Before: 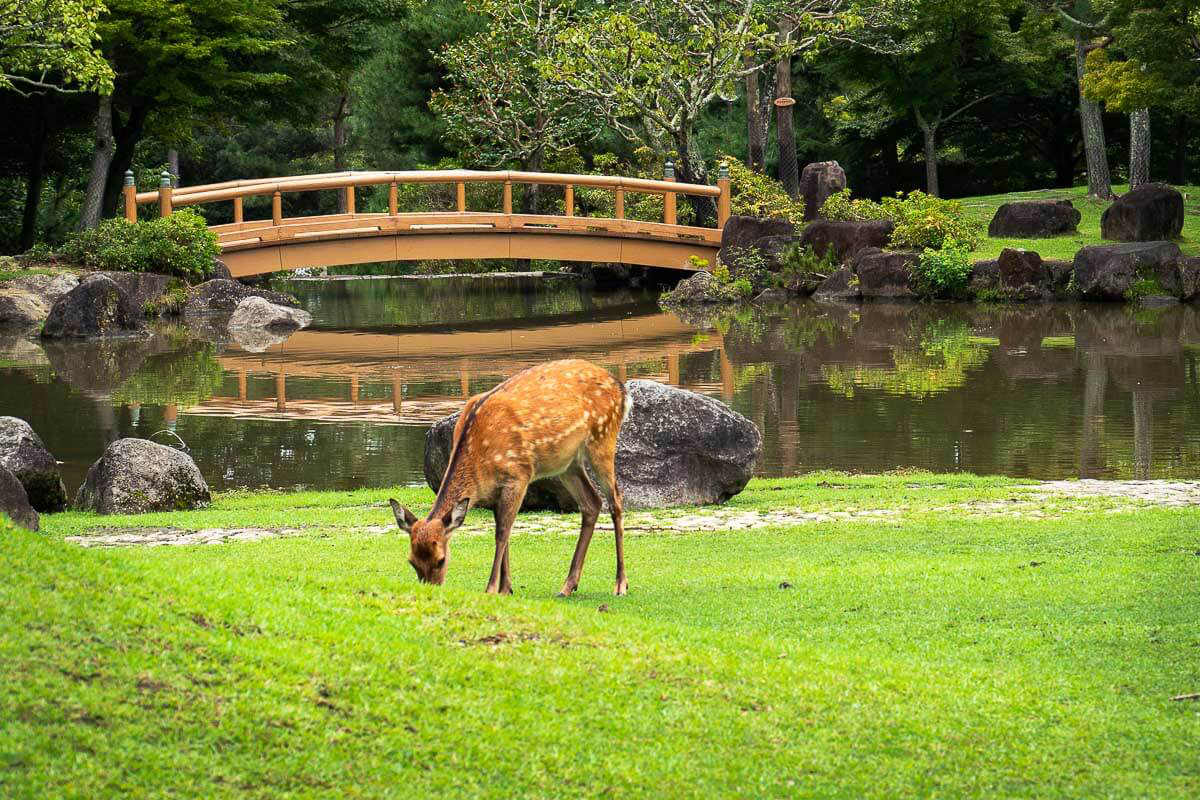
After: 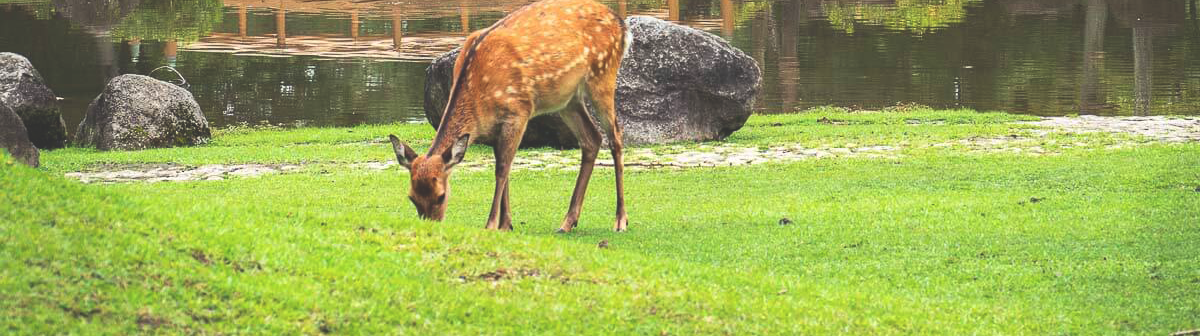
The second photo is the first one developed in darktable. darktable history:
exposure: black level correction -0.03, compensate highlight preservation false
crop: top 45.551%, bottom 12.262%
